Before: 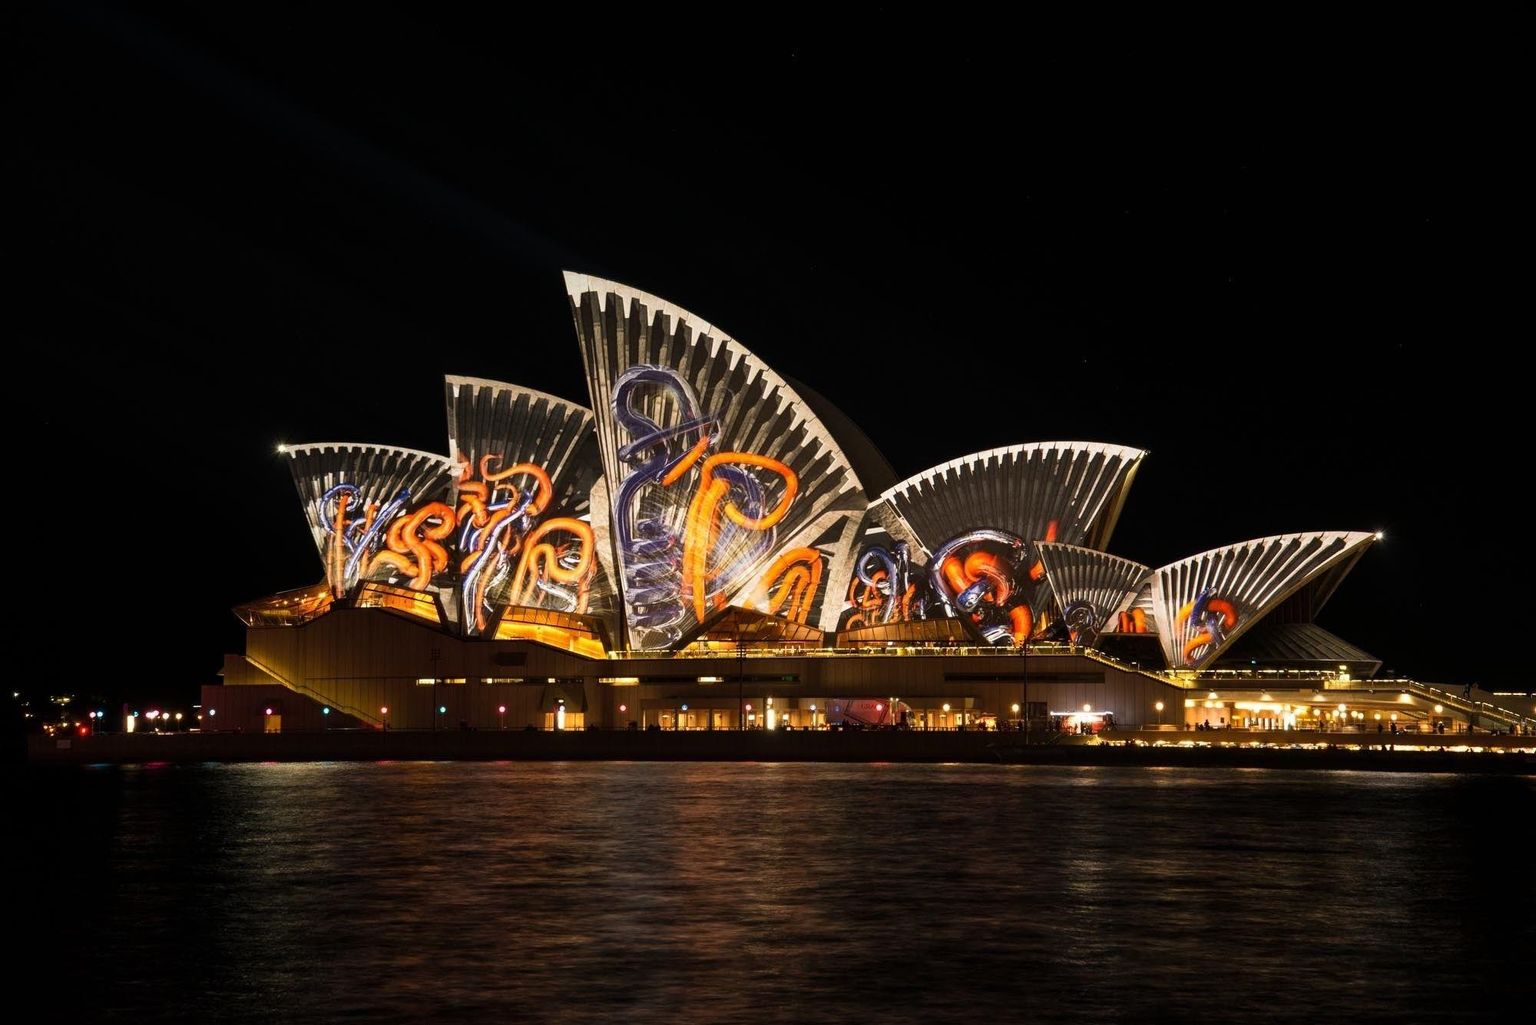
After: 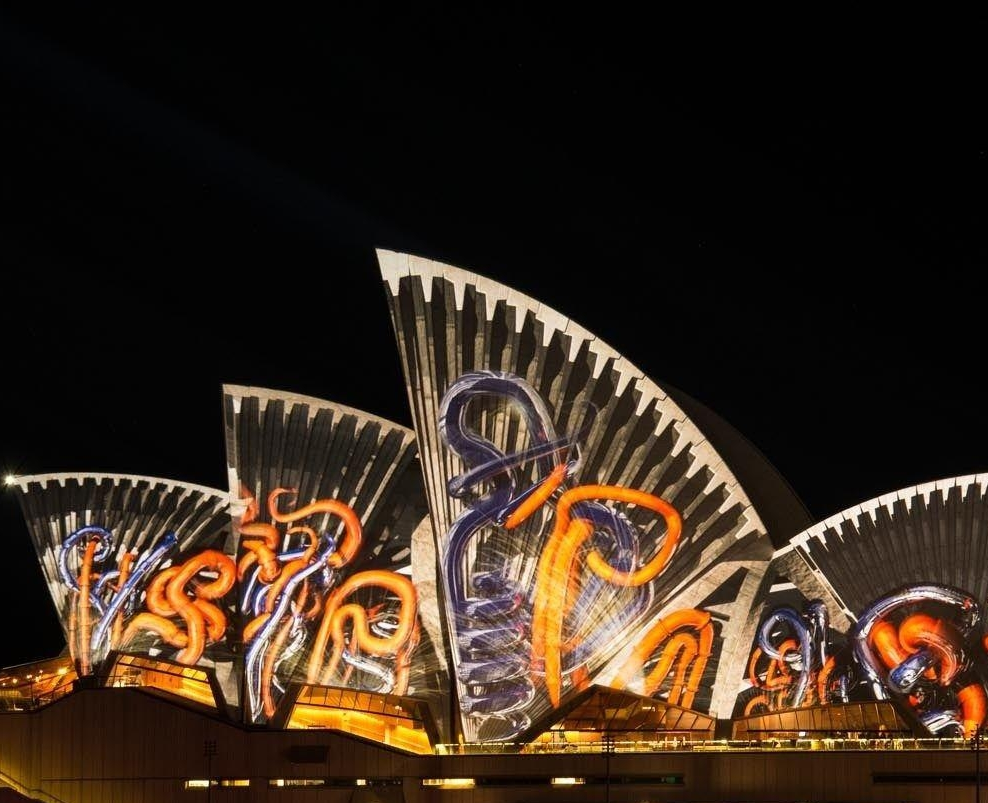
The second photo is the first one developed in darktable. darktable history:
crop: left 17.878%, top 7.835%, right 32.705%, bottom 31.946%
